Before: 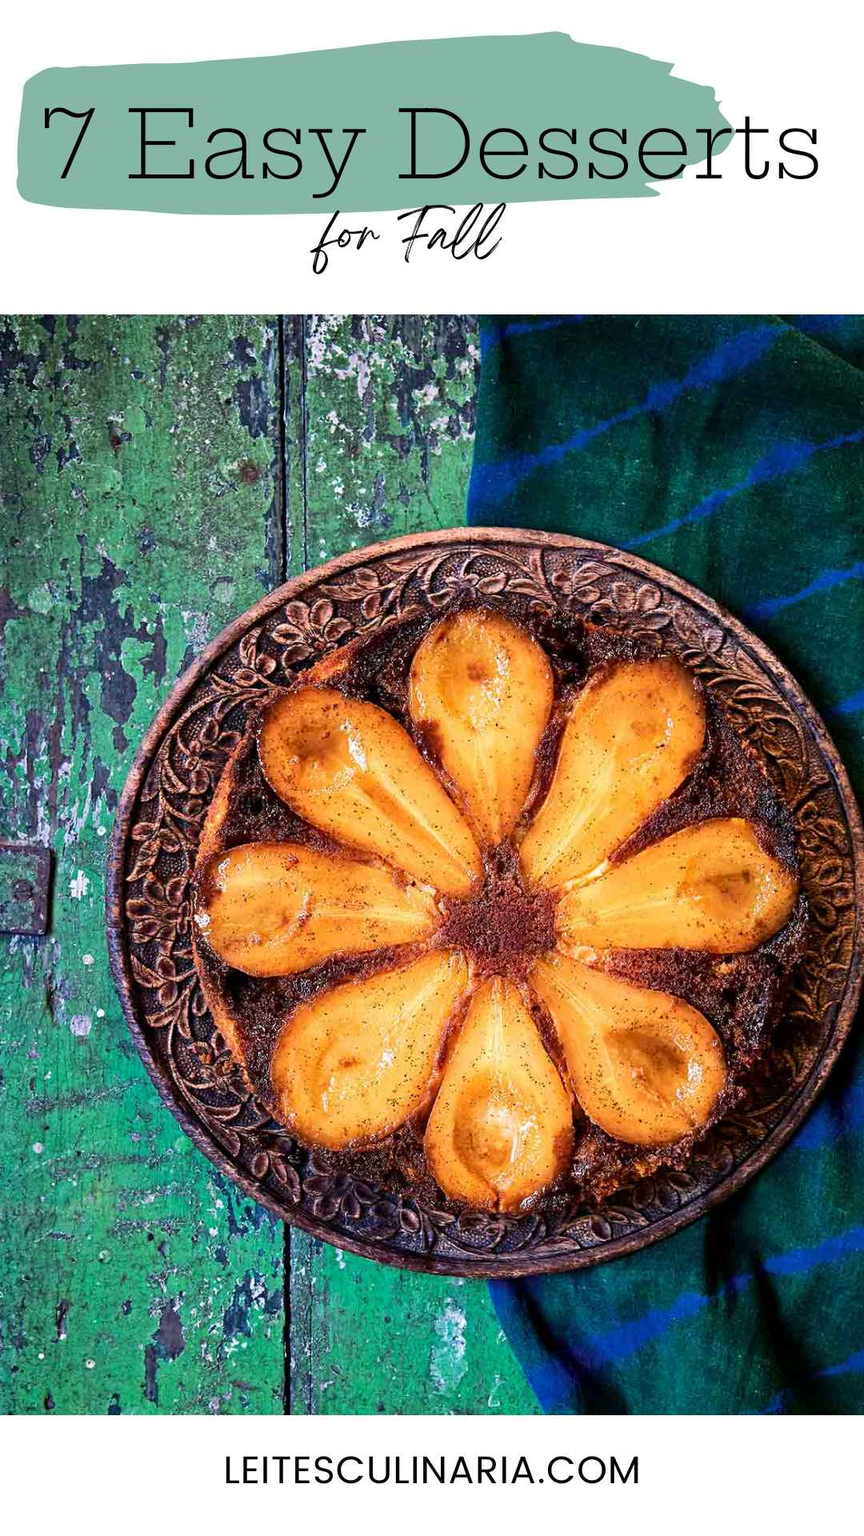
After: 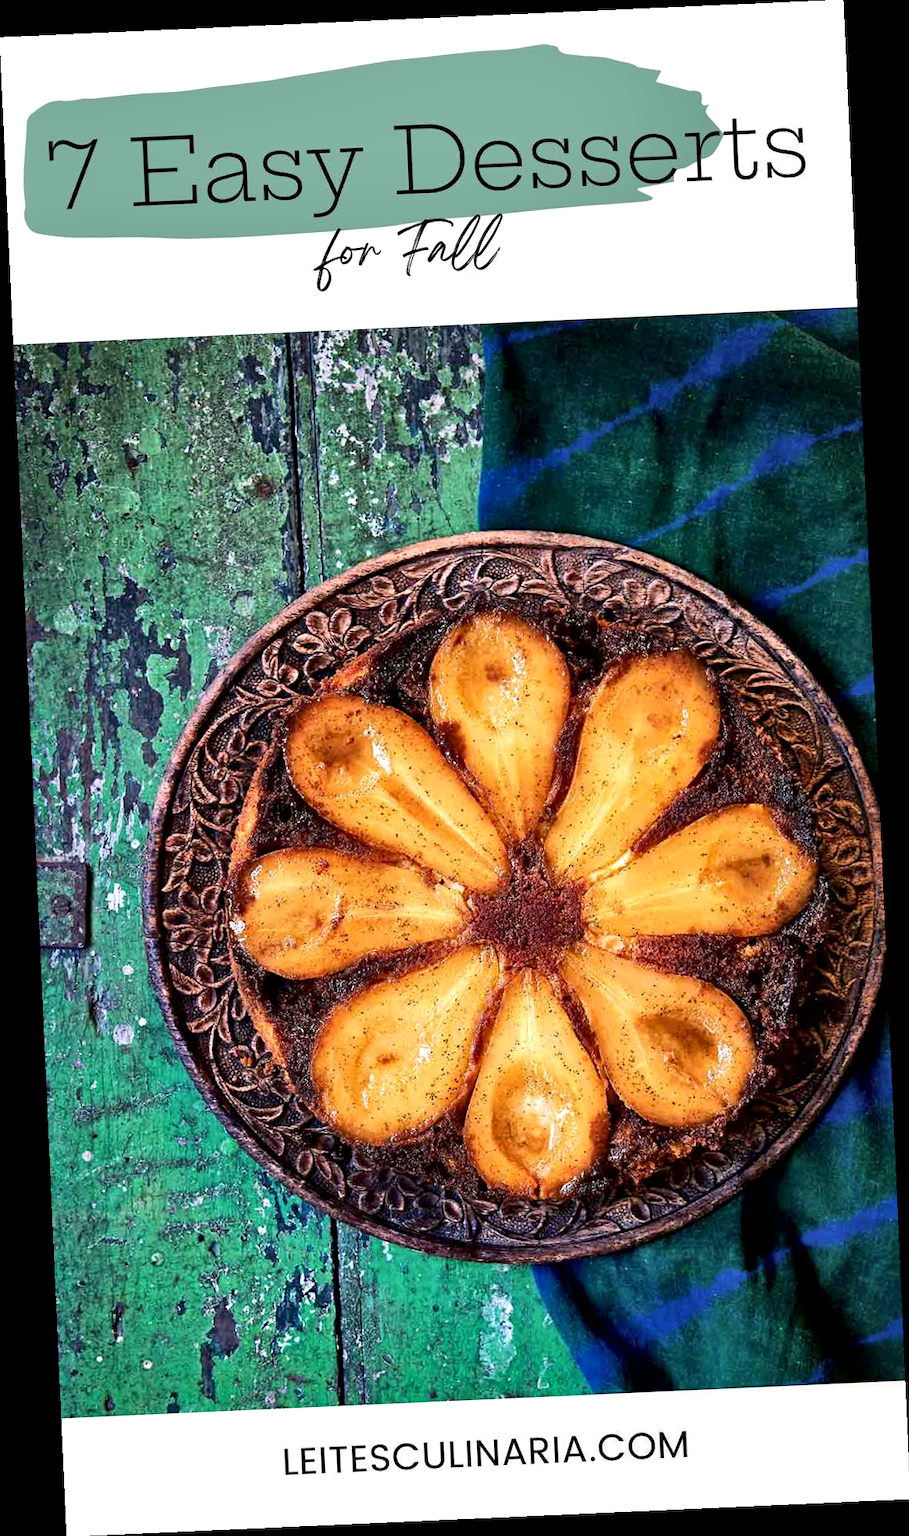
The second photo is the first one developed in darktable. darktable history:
rotate and perspective: rotation -2.56°, automatic cropping off
local contrast: mode bilateral grid, contrast 25, coarseness 60, detail 151%, midtone range 0.2
